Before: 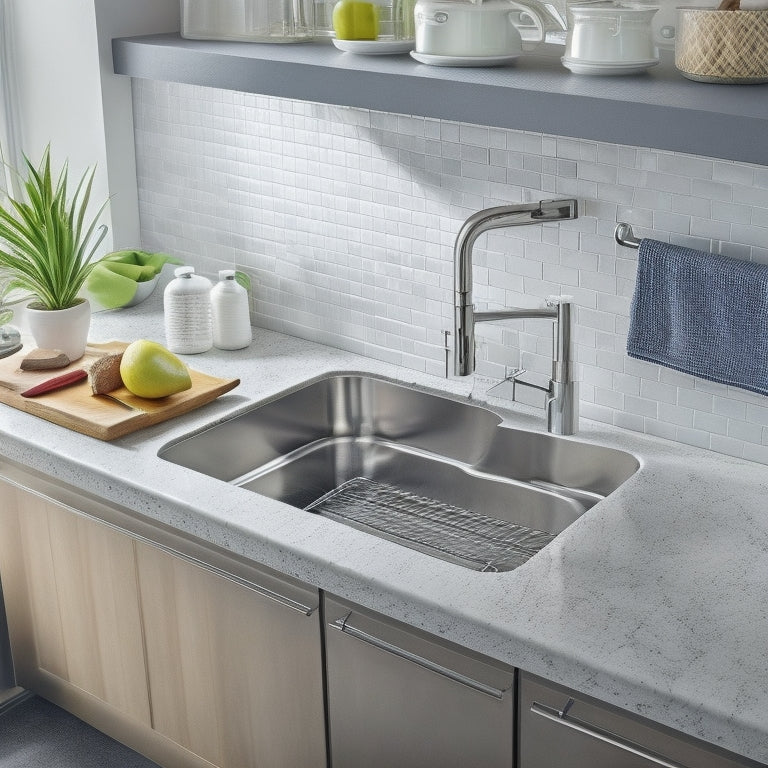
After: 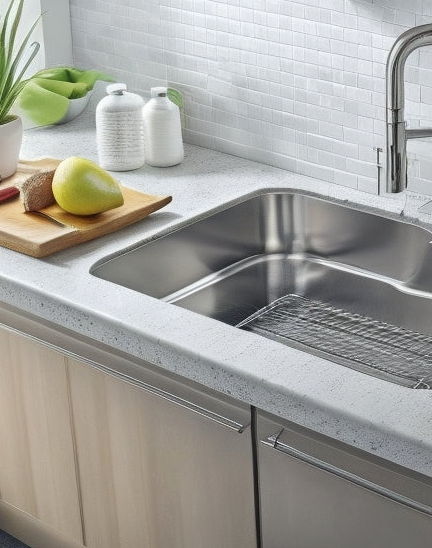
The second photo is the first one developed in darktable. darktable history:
exposure: exposure 0.078 EV, compensate highlight preservation false
crop: left 8.966%, top 23.852%, right 34.699%, bottom 4.703%
